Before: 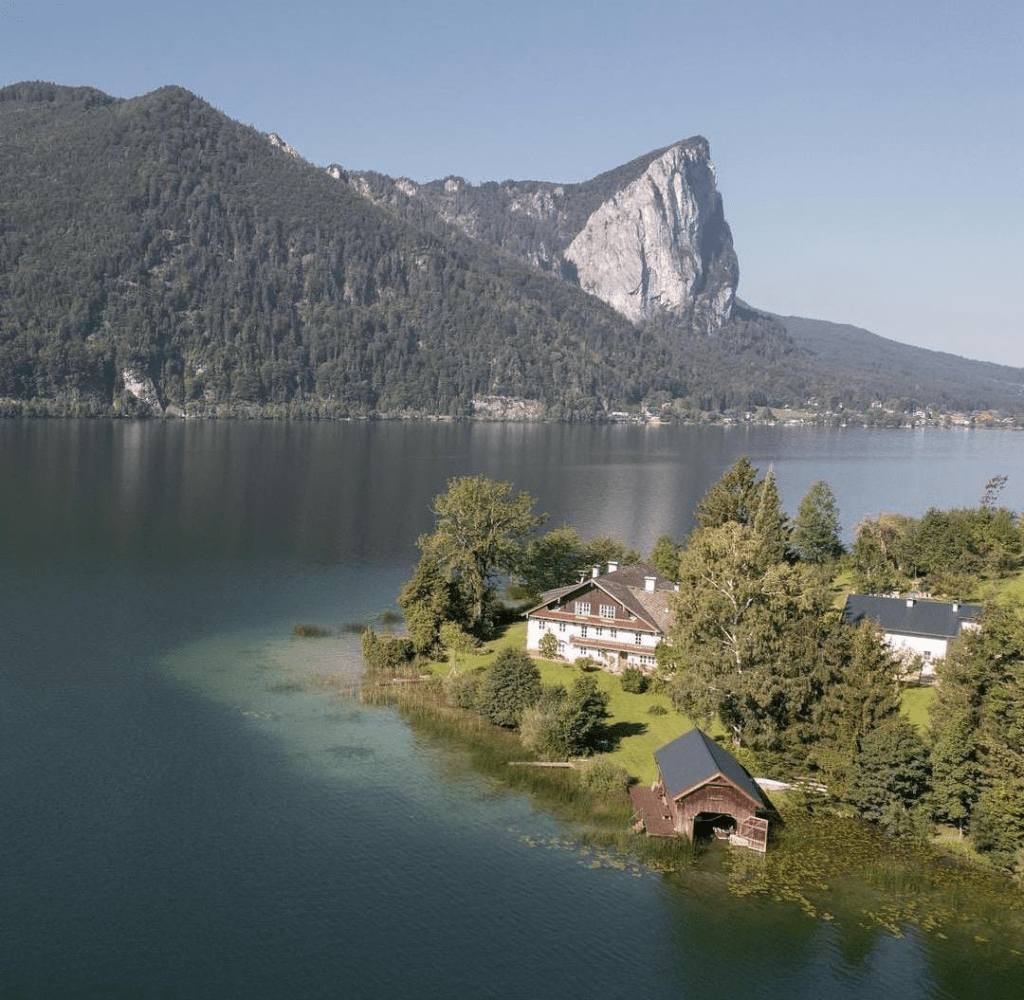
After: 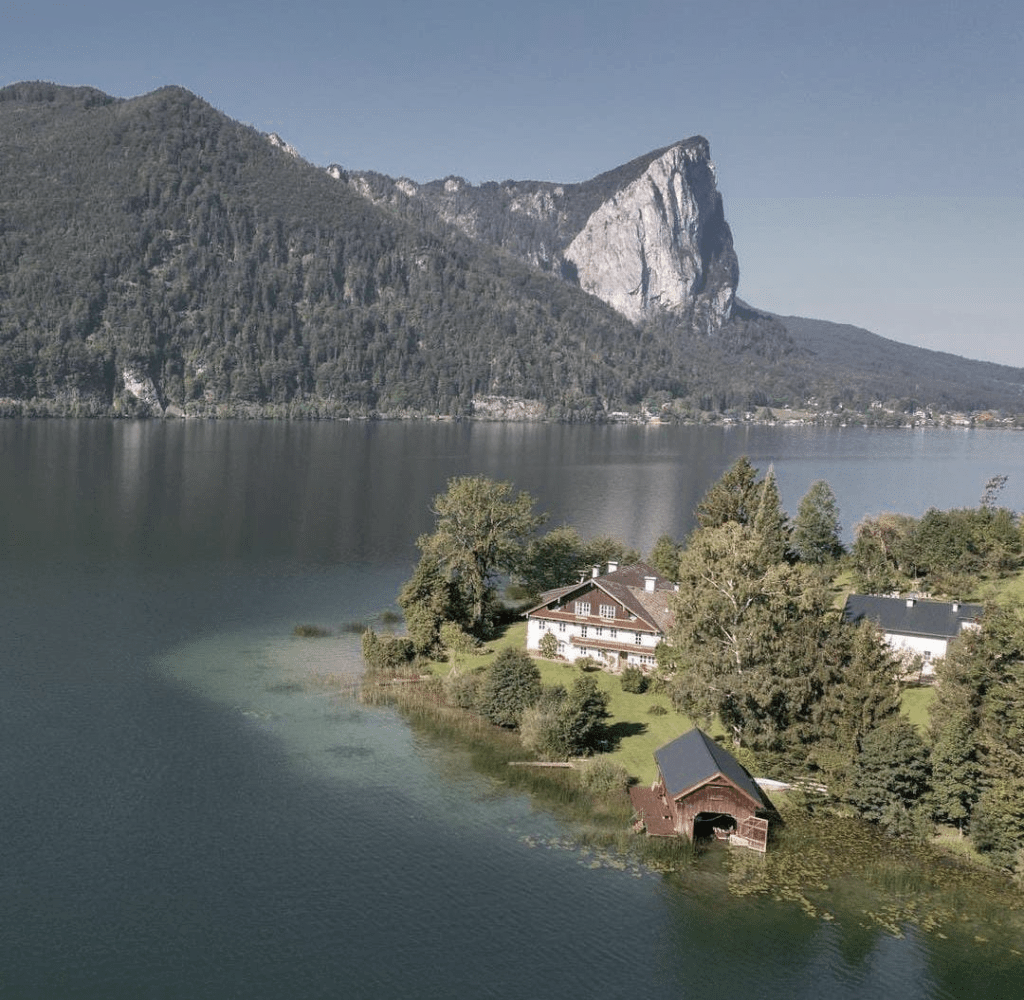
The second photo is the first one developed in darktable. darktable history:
color zones: curves: ch0 [(0, 0.5) (0.125, 0.4) (0.25, 0.5) (0.375, 0.4) (0.5, 0.4) (0.625, 0.35) (0.75, 0.35) (0.875, 0.5)]; ch1 [(0, 0.35) (0.125, 0.45) (0.25, 0.35) (0.375, 0.35) (0.5, 0.35) (0.625, 0.35) (0.75, 0.45) (0.875, 0.35)]; ch2 [(0, 0.6) (0.125, 0.5) (0.25, 0.5) (0.375, 0.6) (0.5, 0.6) (0.625, 0.5) (0.75, 0.5) (0.875, 0.5)]
local contrast: mode bilateral grid, contrast 15, coarseness 36, detail 105%, midtone range 0.2
shadows and highlights: soften with gaussian
